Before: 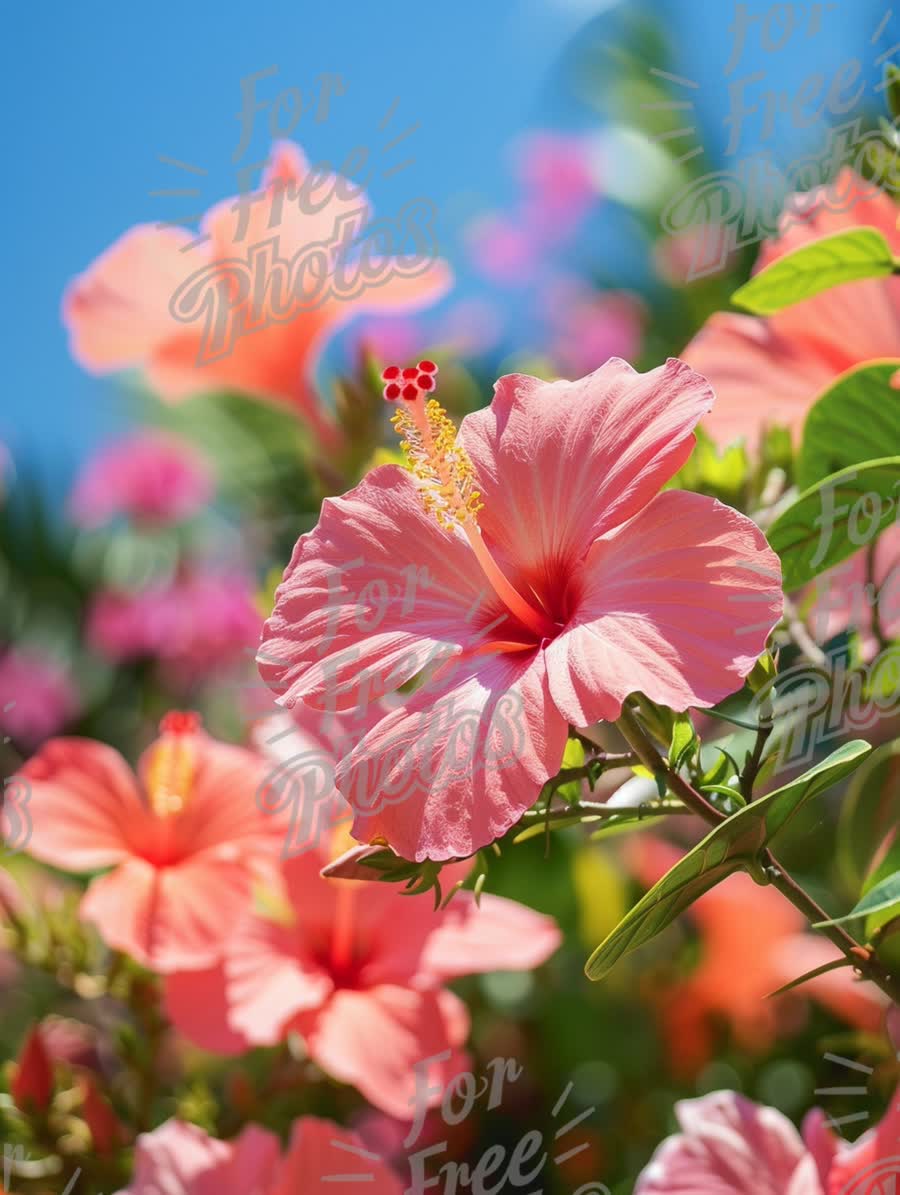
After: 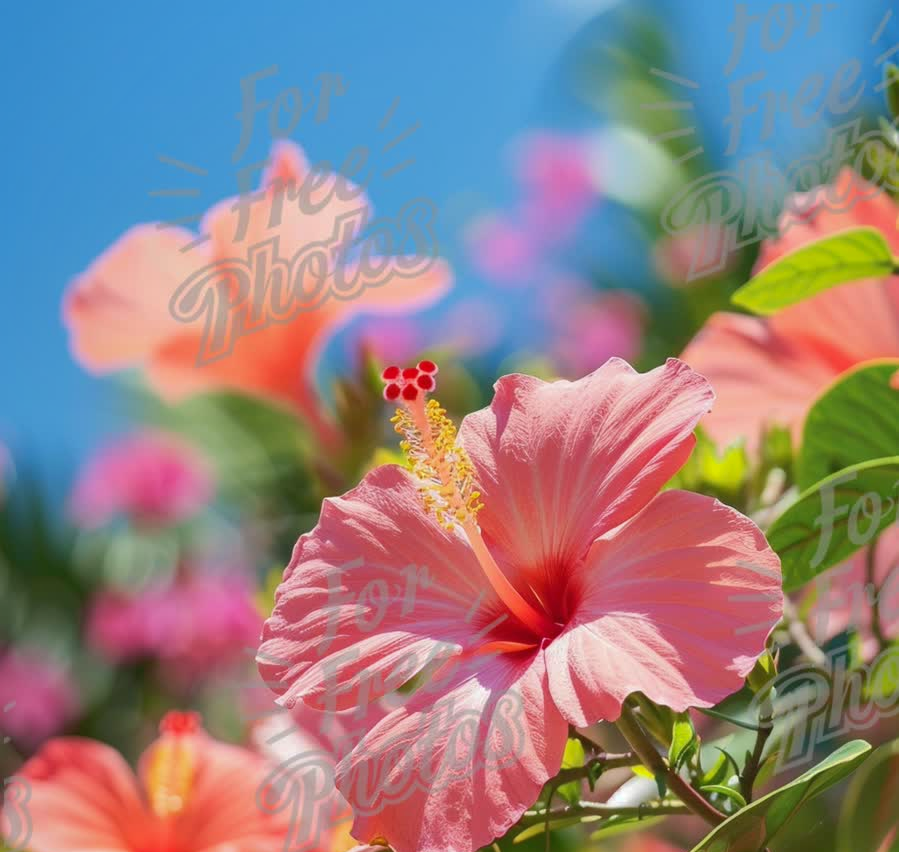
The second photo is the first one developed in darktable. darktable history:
shadows and highlights: on, module defaults
crop: right 0.001%, bottom 28.638%
